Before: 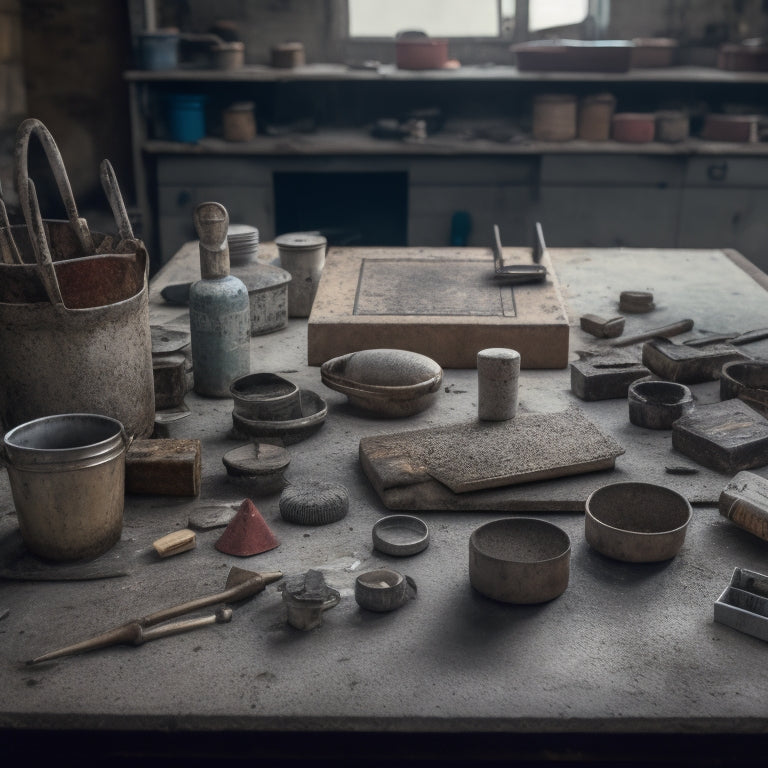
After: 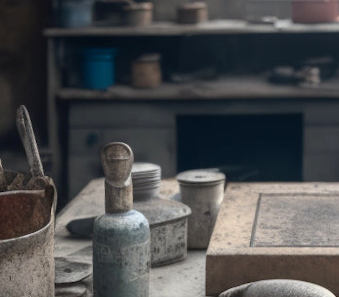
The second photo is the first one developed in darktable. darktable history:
crop: left 15.452%, top 5.459%, right 43.956%, bottom 56.62%
rotate and perspective: rotation 0.128°, lens shift (vertical) -0.181, lens shift (horizontal) -0.044, shear 0.001, automatic cropping off
levels: mode automatic
